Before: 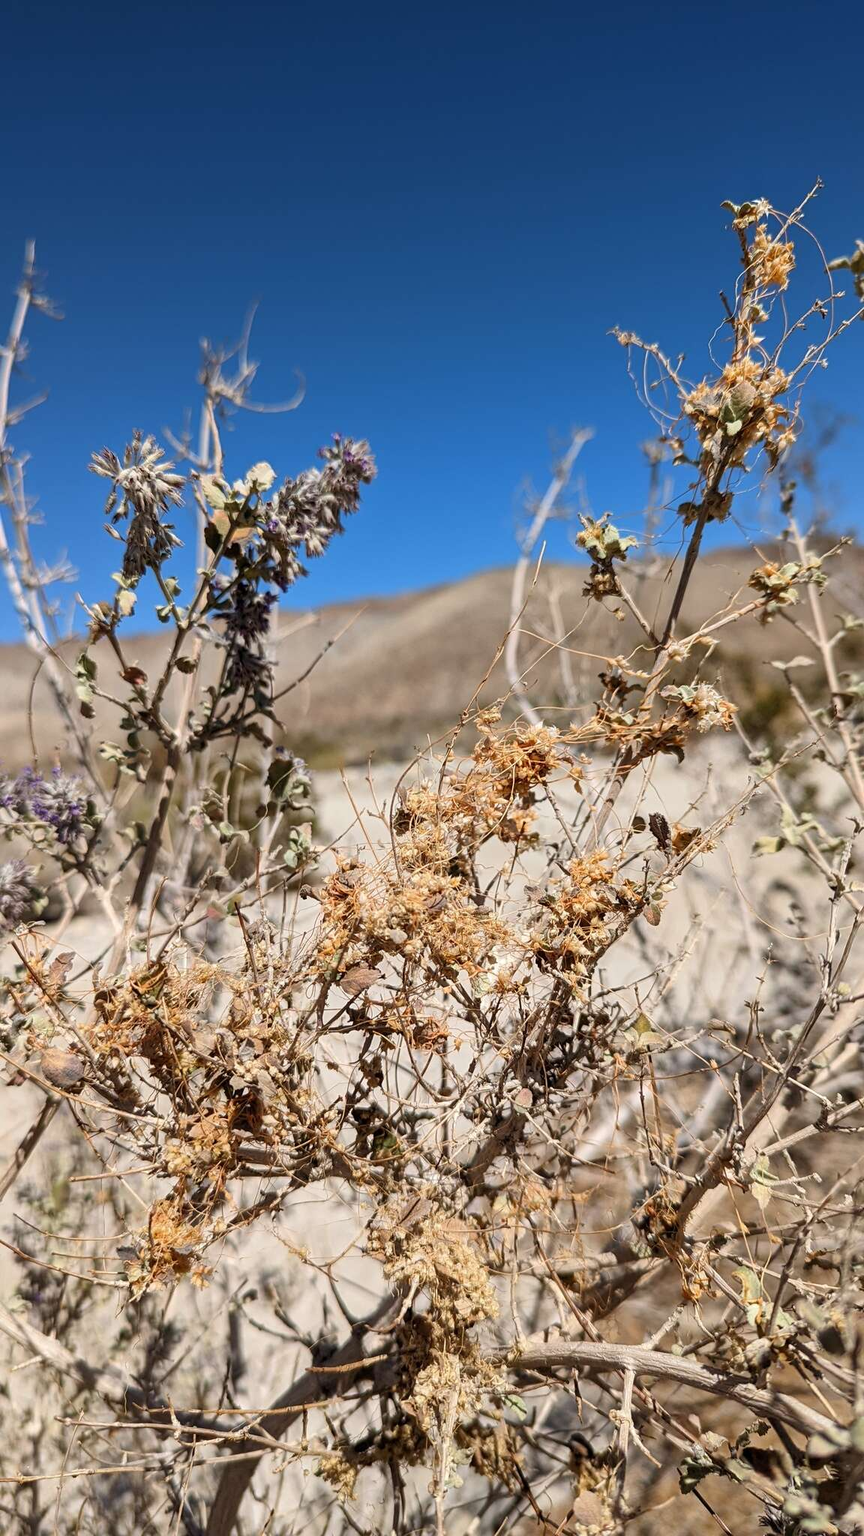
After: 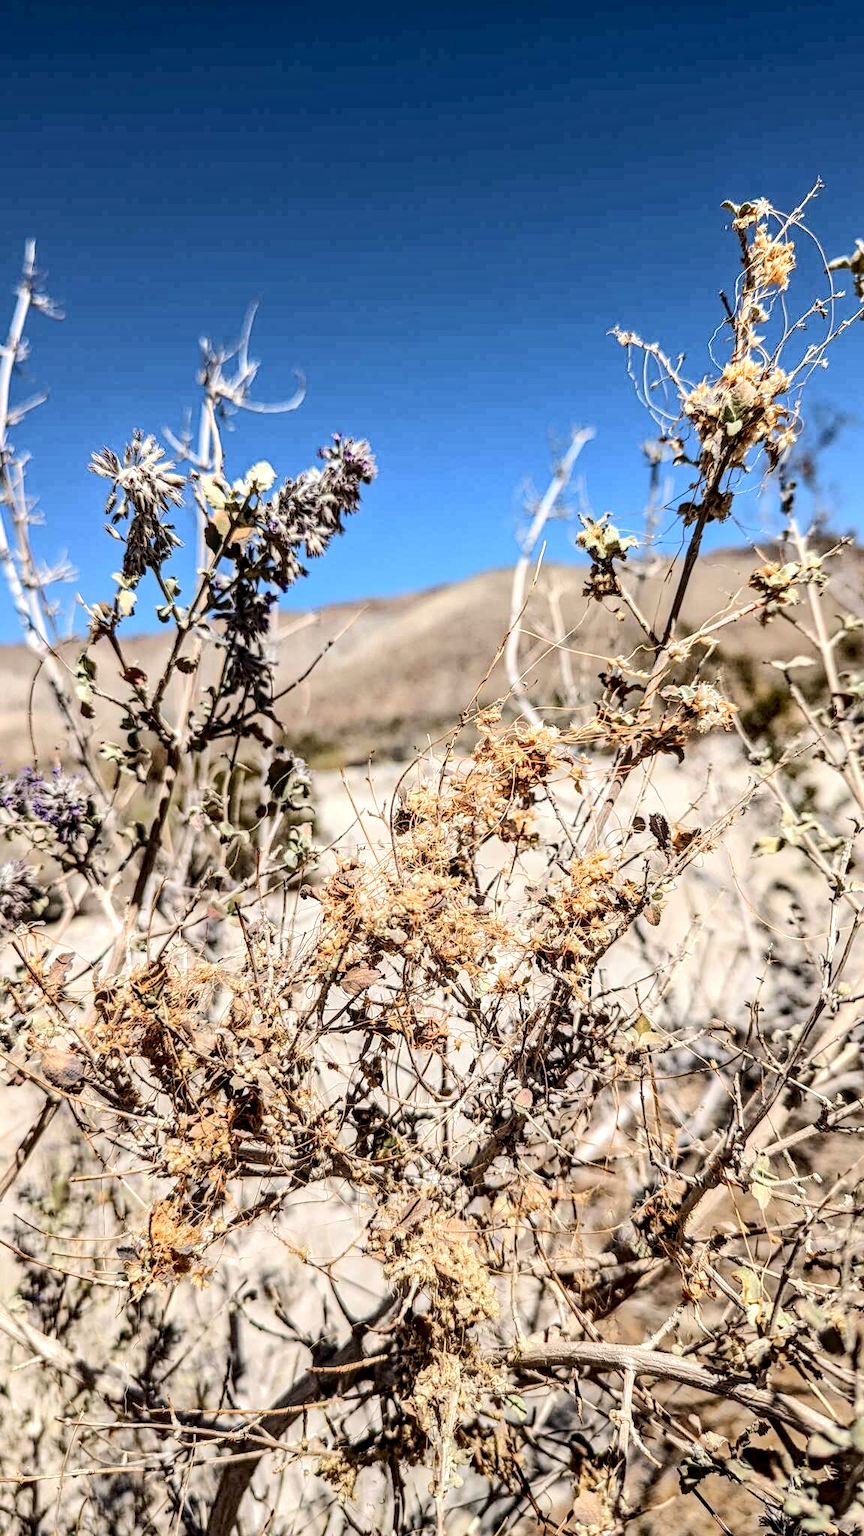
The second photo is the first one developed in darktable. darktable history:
haze removal: compatibility mode true, adaptive false
local contrast: highlights 79%, shadows 56%, detail 175%, midtone range 0.429
tone curve: curves: ch0 [(0, 0) (0.003, 0.058) (0.011, 0.059) (0.025, 0.061) (0.044, 0.067) (0.069, 0.084) (0.1, 0.102) (0.136, 0.124) (0.177, 0.171) (0.224, 0.246) (0.277, 0.324) (0.335, 0.411) (0.399, 0.509) (0.468, 0.605) (0.543, 0.688) (0.623, 0.738) (0.709, 0.798) (0.801, 0.852) (0.898, 0.911) (1, 1)], color space Lab, independent channels, preserve colors none
